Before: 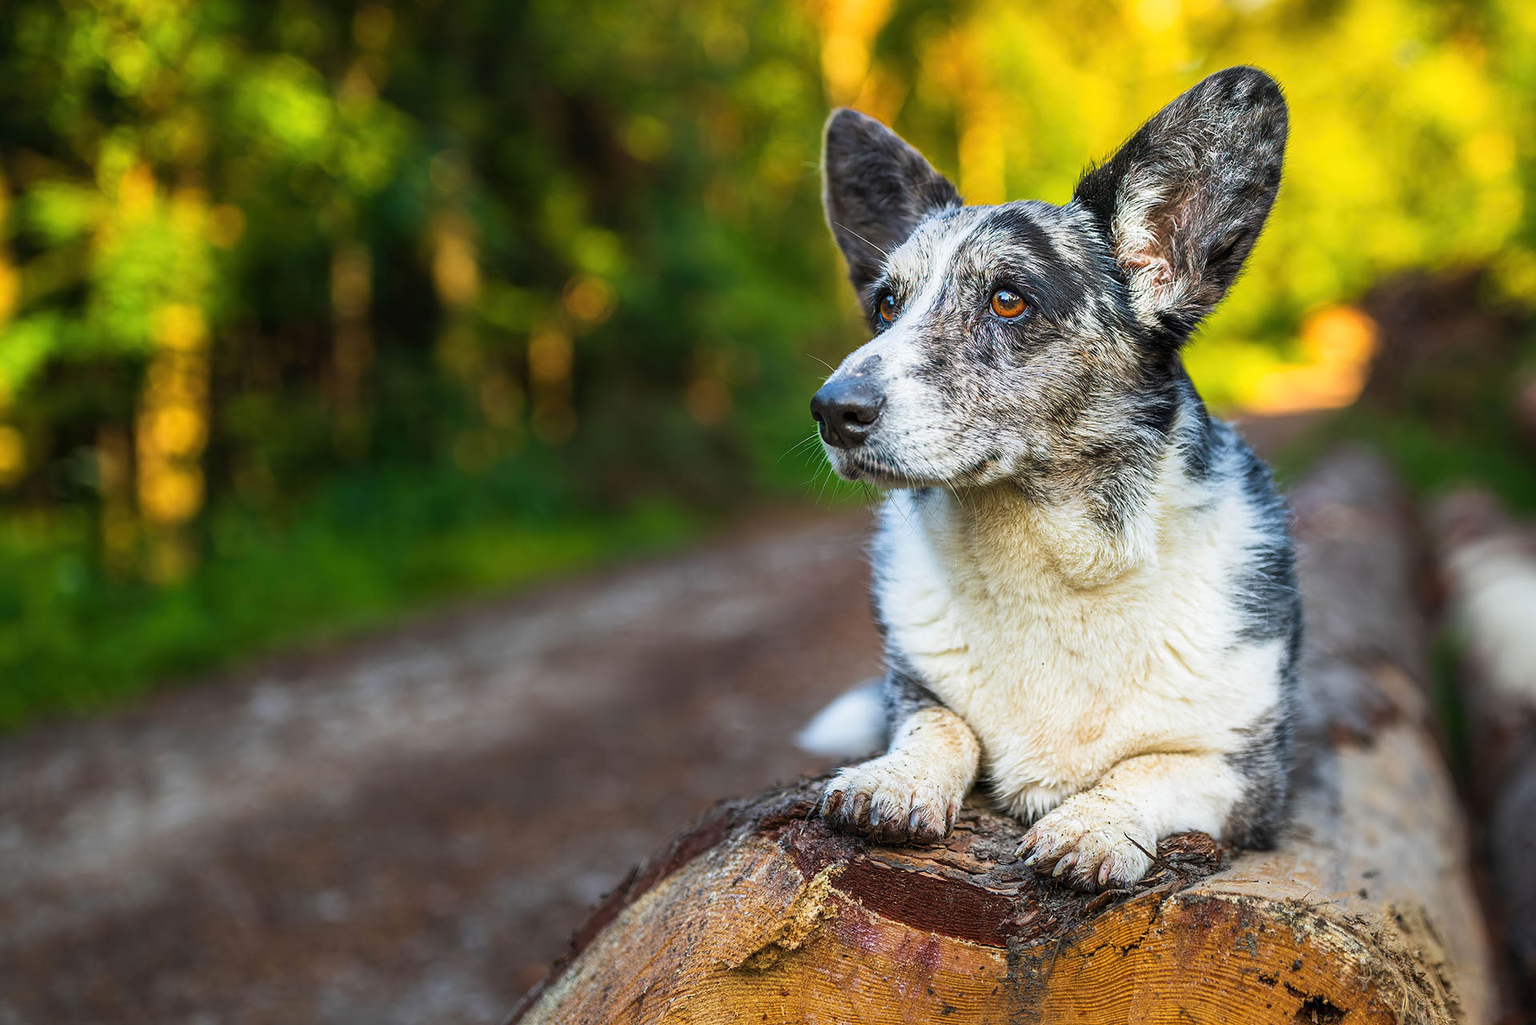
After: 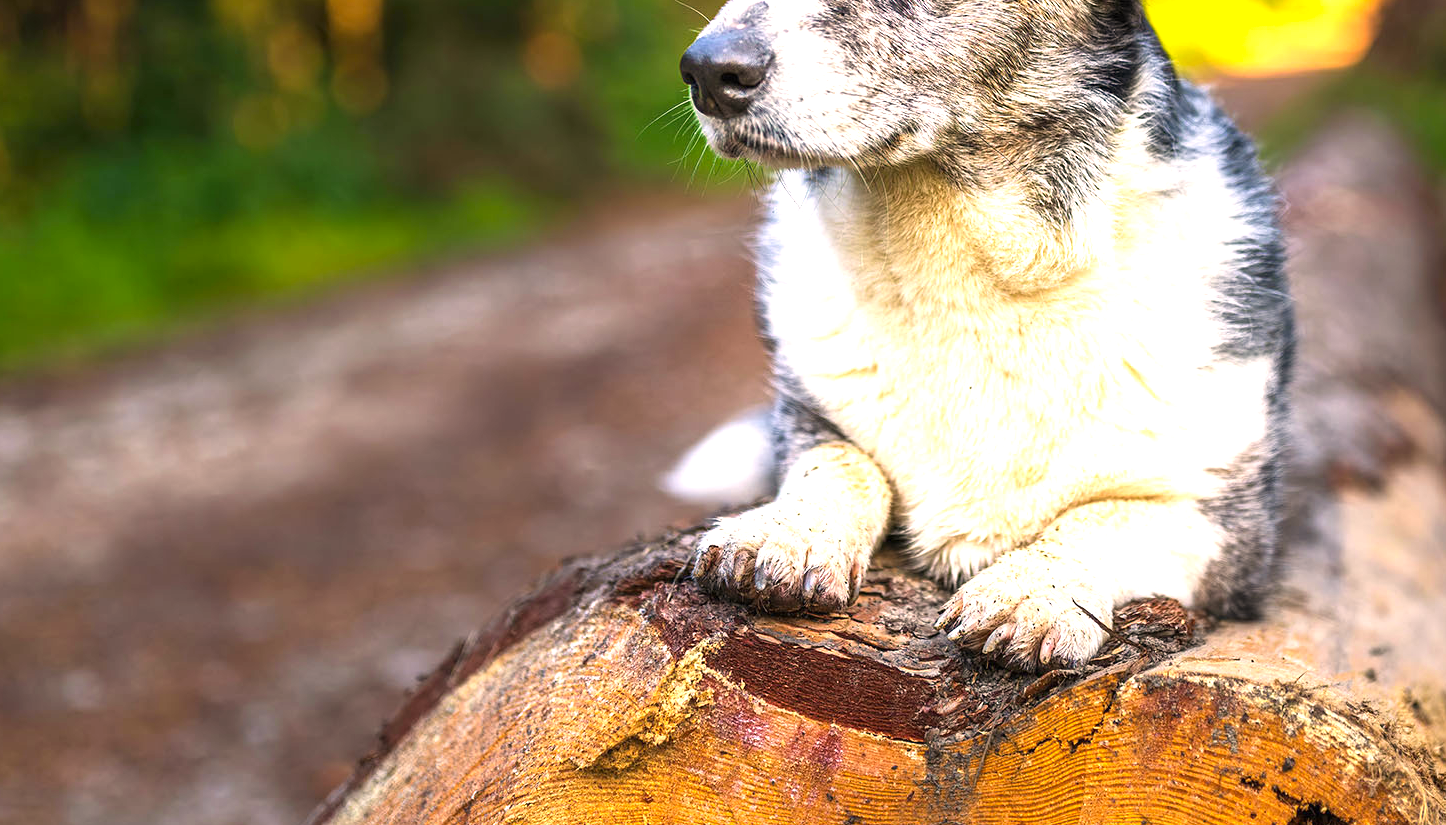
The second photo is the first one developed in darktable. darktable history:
color correction: highlights a* 11.65, highlights b* 11.89
crop and rotate: left 17.353%, top 34.612%, right 7.326%, bottom 0.91%
exposure: black level correction 0, exposure 0.899 EV, compensate highlight preservation false
